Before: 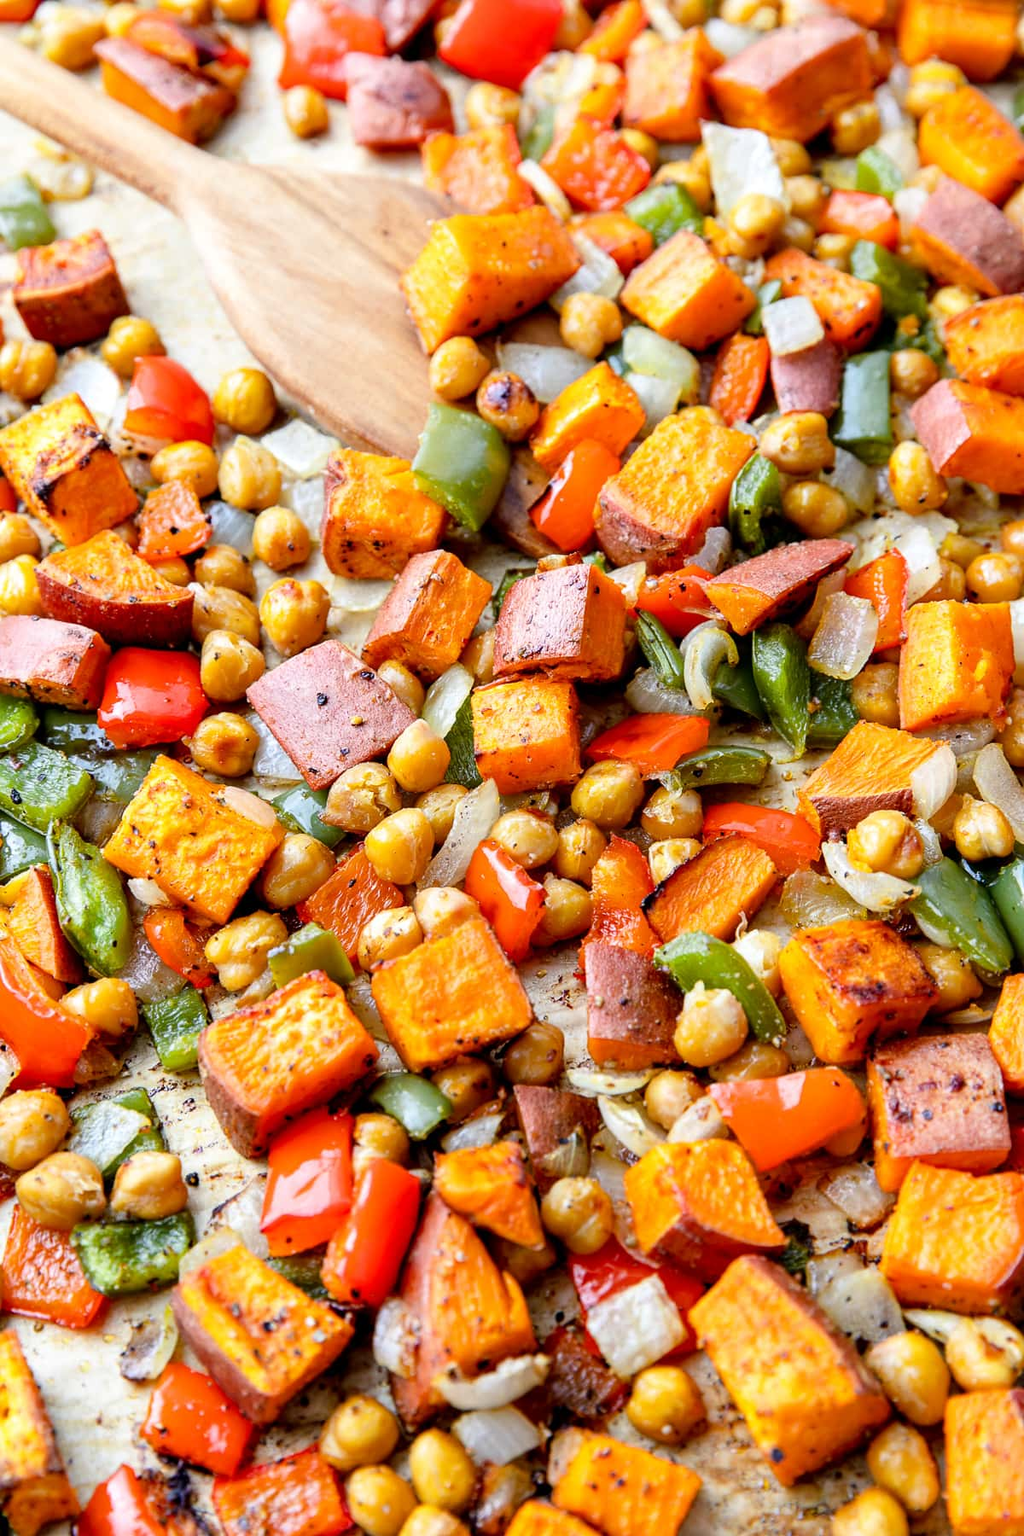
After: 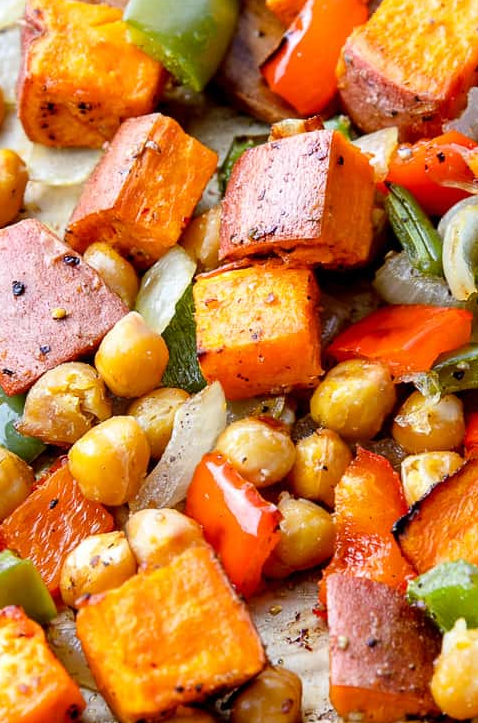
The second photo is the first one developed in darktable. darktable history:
crop: left 29.973%, top 29.53%, right 30.15%, bottom 30.274%
